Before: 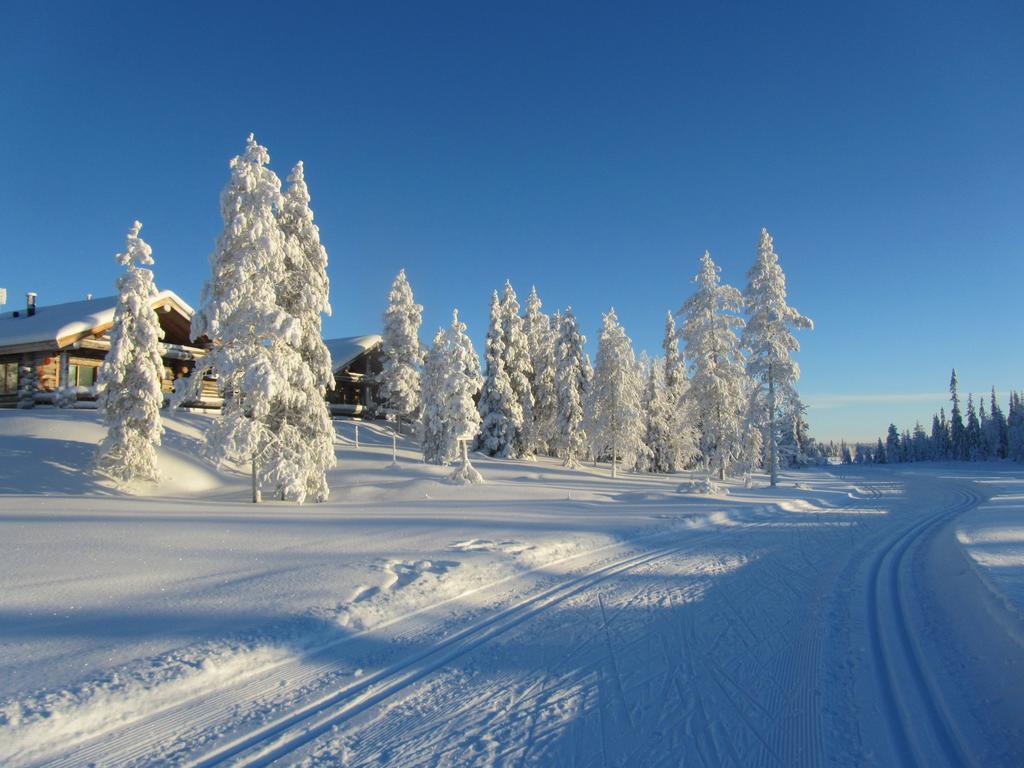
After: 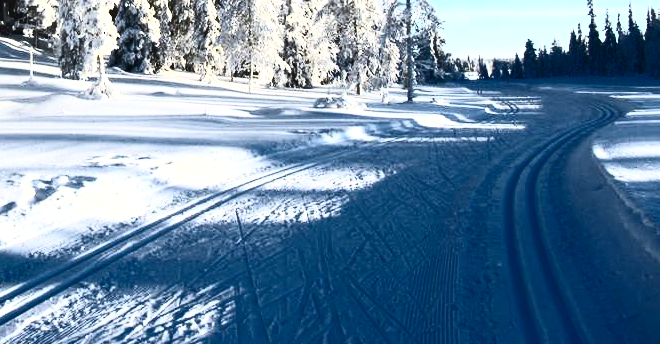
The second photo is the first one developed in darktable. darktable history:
color correction: highlights a* -0.137, highlights b* -5.91, shadows a* -0.137, shadows b* -0.137
crop and rotate: left 35.509%, top 50.238%, bottom 4.934%
contrast brightness saturation: contrast 0.93, brightness 0.2
shadows and highlights: radius 171.16, shadows 27, white point adjustment 3.13, highlights -67.95, soften with gaussian
